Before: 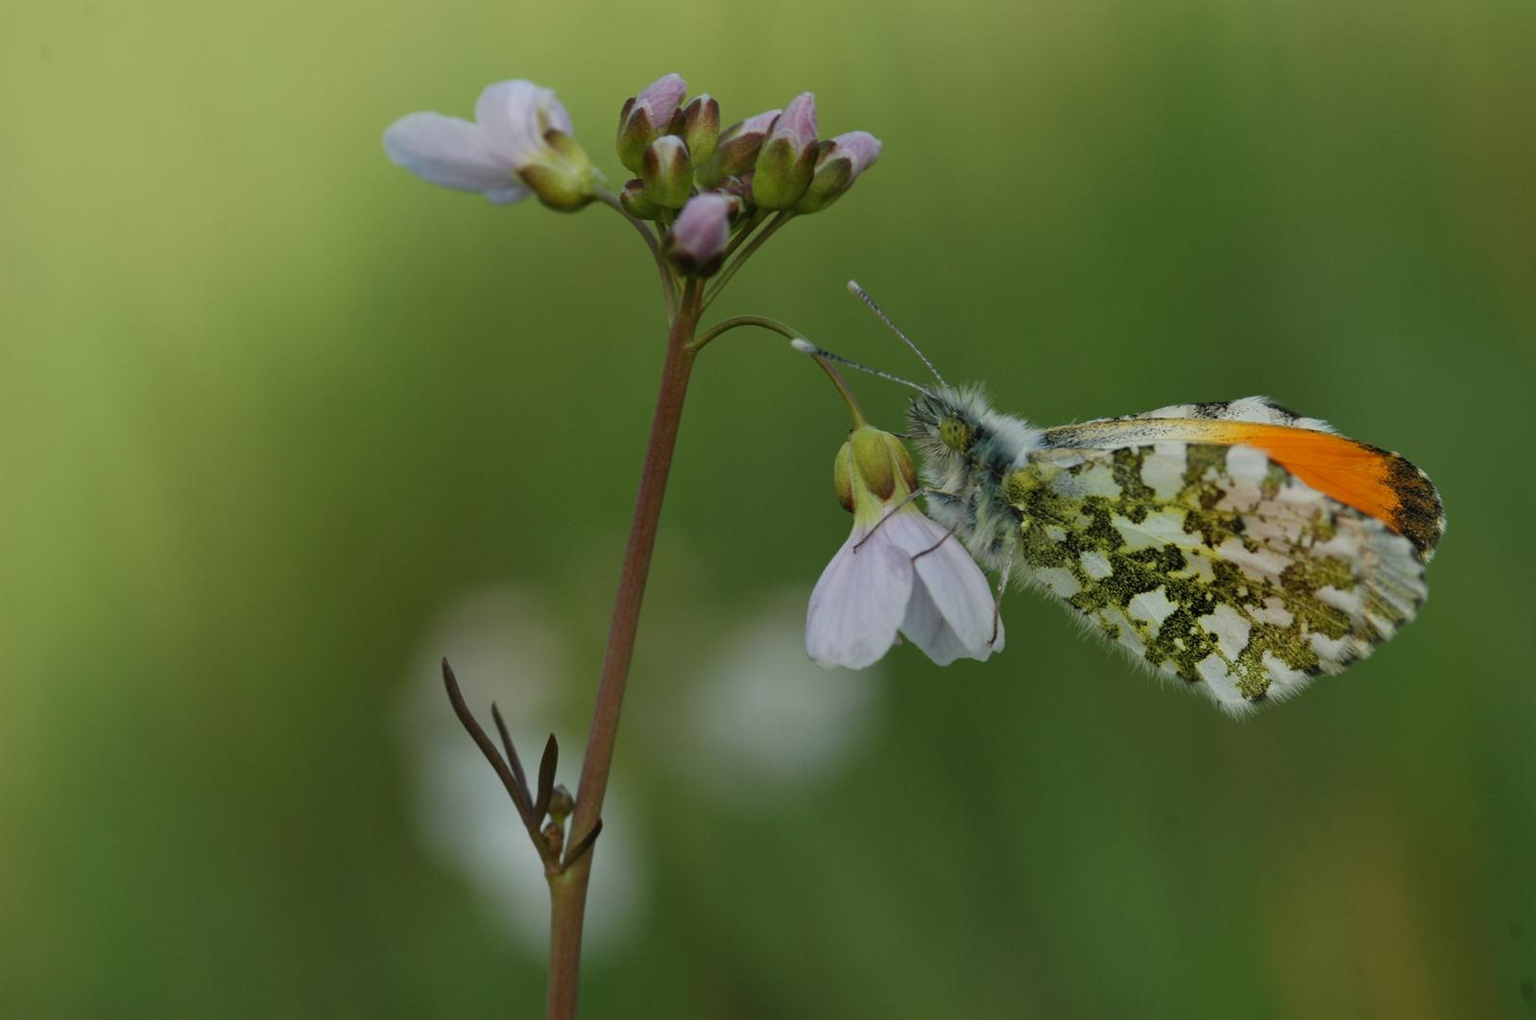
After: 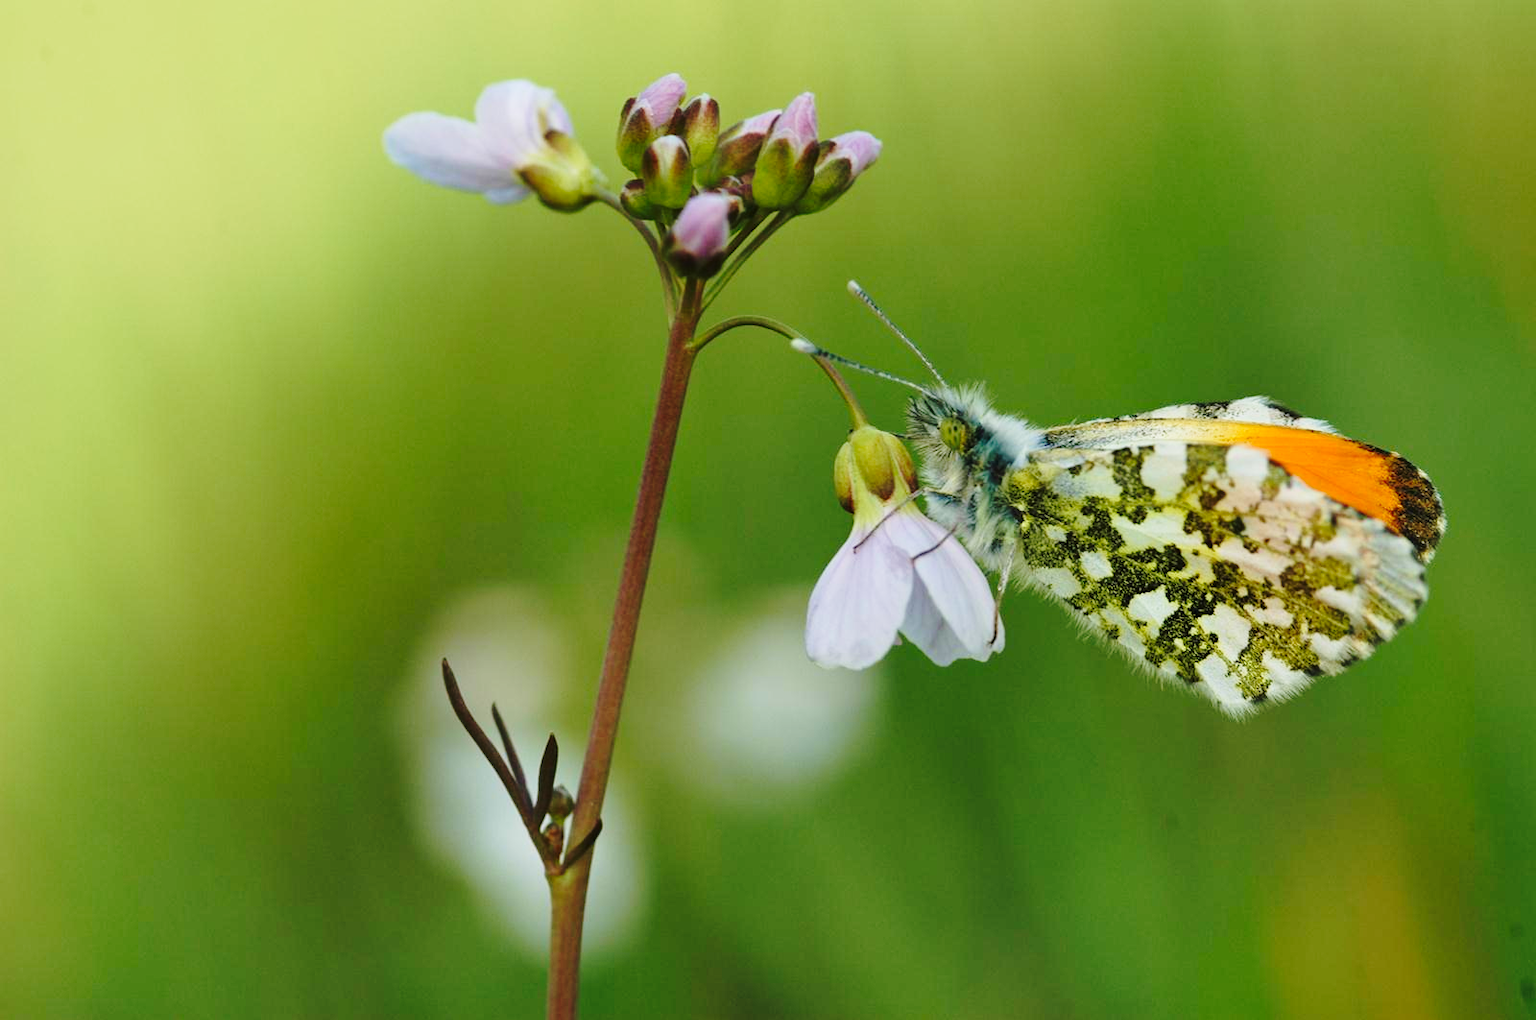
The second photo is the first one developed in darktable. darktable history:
velvia: on, module defaults
base curve: curves: ch0 [(0, 0) (0.032, 0.037) (0.105, 0.228) (0.435, 0.76) (0.856, 0.983) (1, 1)], preserve colors none
shadows and highlights: shadows 62.48, white point adjustment 0.412, highlights -33.95, compress 83.44%
